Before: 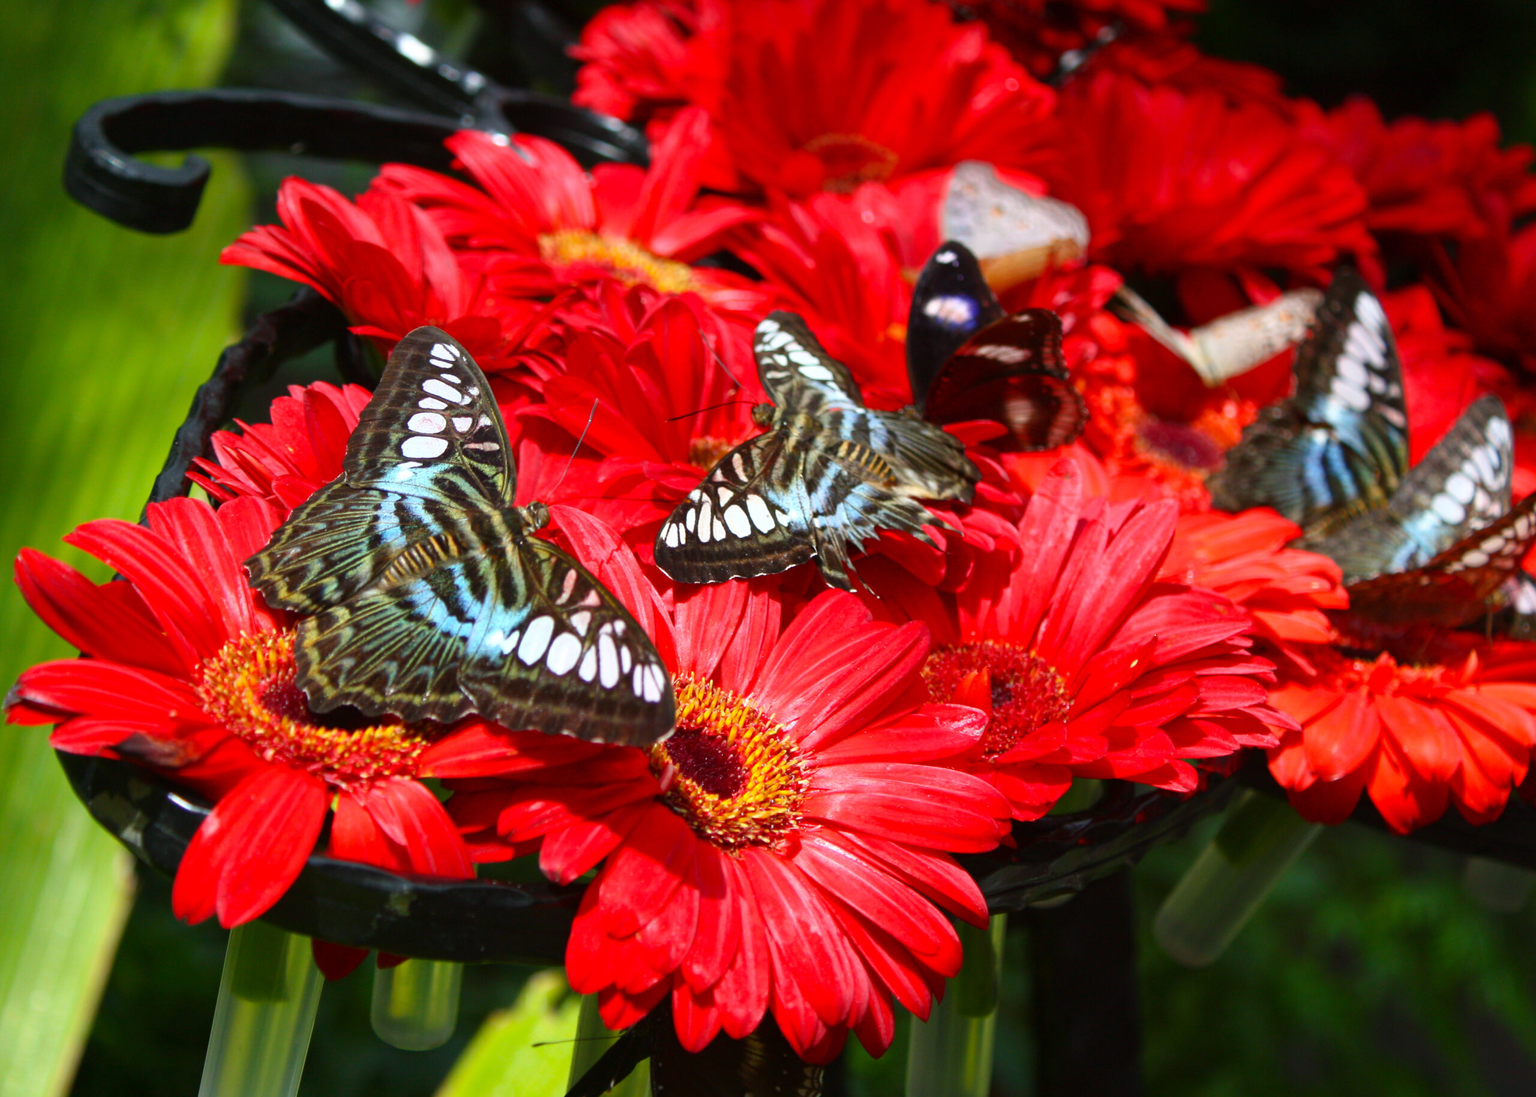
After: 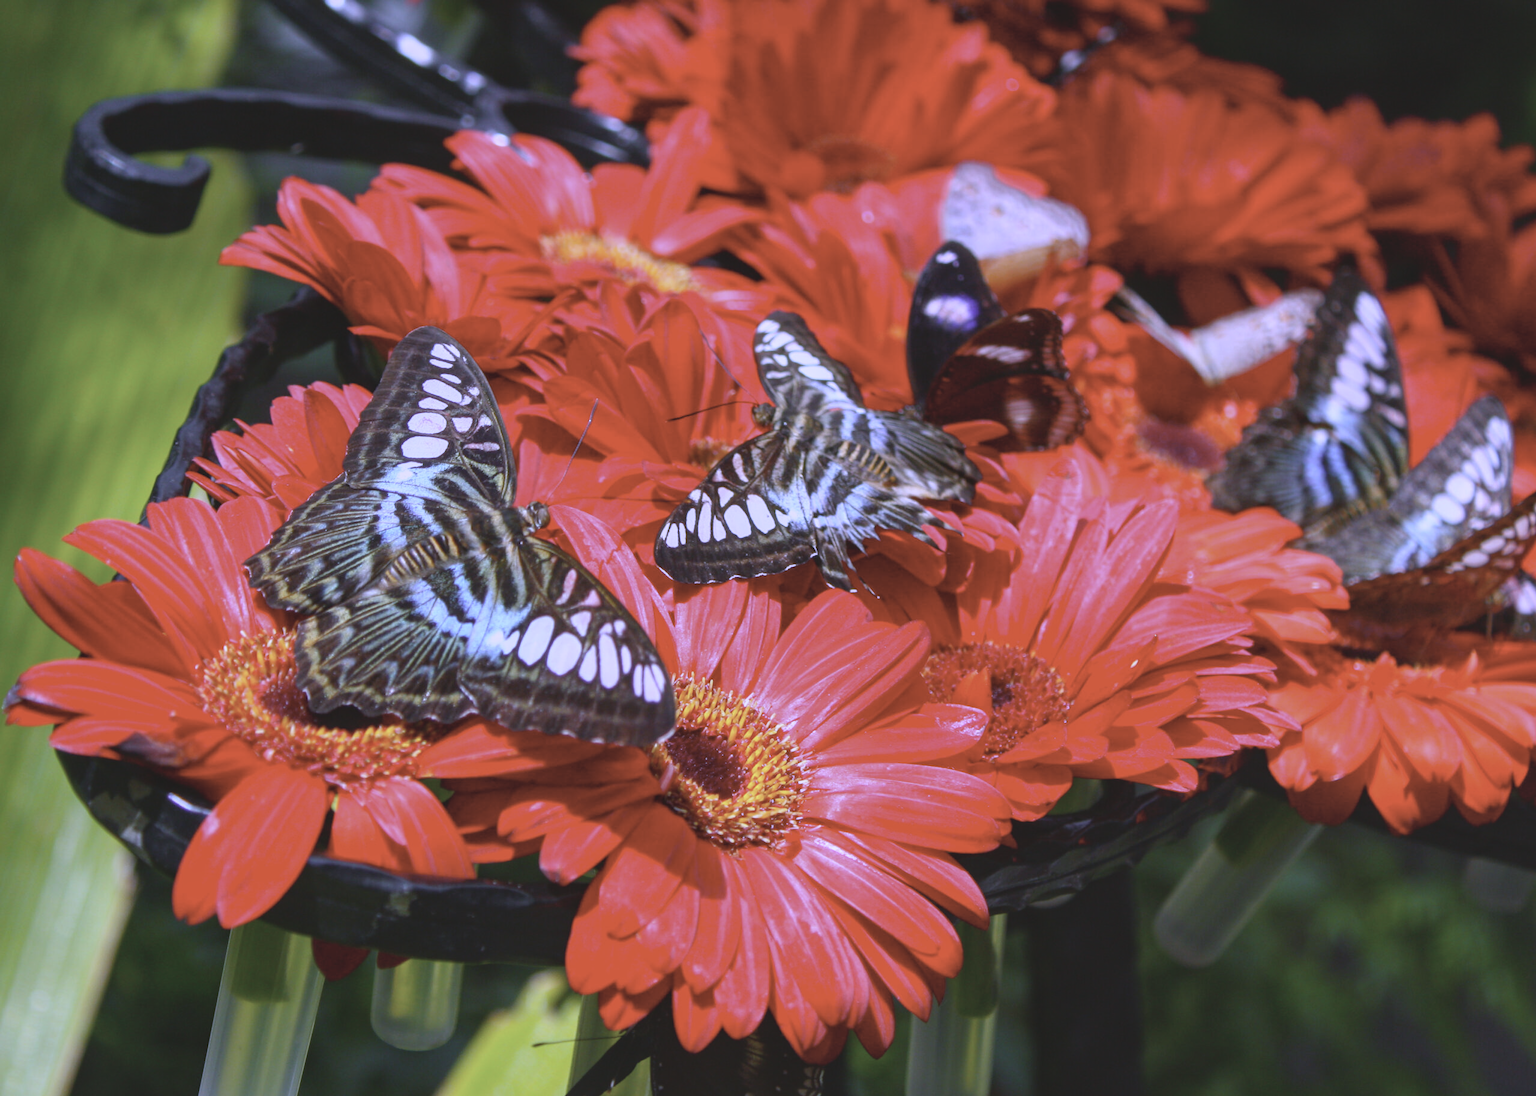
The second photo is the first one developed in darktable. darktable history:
white balance: red 0.98, blue 1.61
local contrast: on, module defaults
contrast brightness saturation: contrast -0.26, saturation -0.43
